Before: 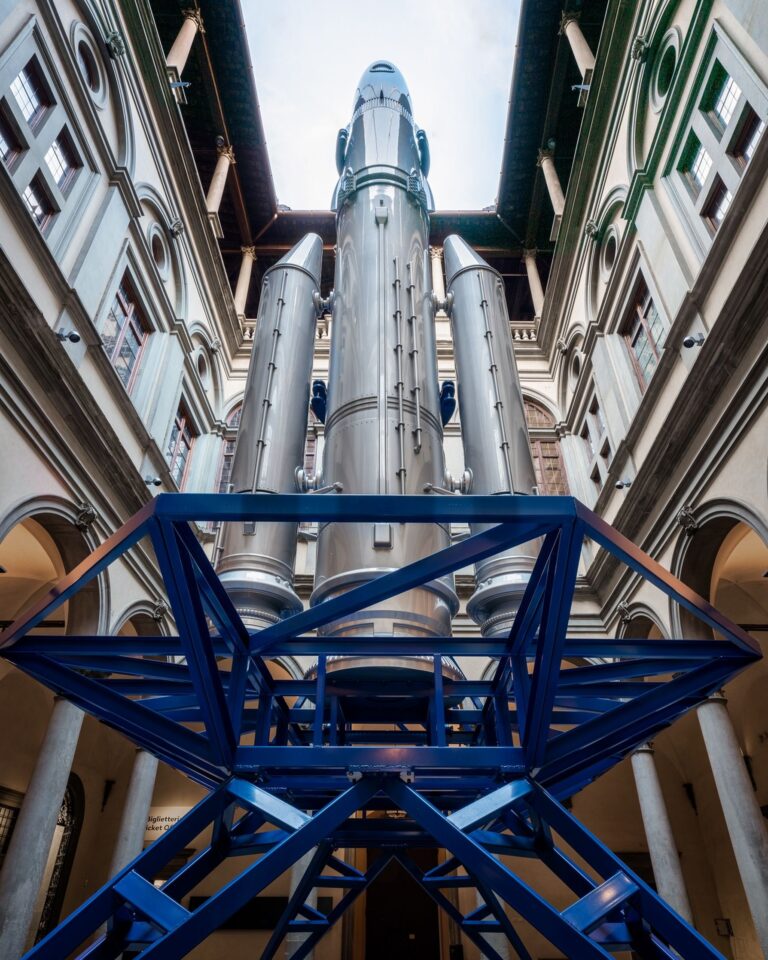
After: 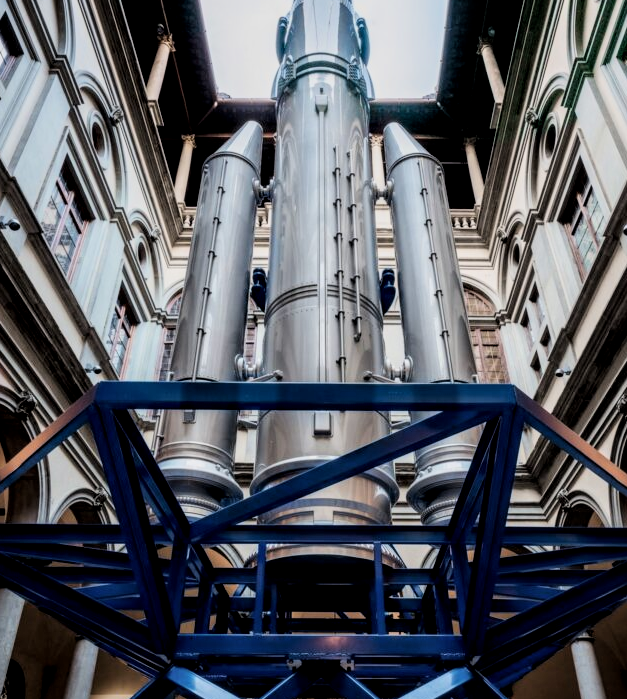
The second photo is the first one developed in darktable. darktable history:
contrast equalizer: y [[0.5 ×4, 0.467, 0.376], [0.5 ×6], [0.5 ×6], [0 ×6], [0 ×6]], mix 0.276
filmic rgb: black relative exposure -7.5 EV, white relative exposure 4.99 EV, hardness 3.34, contrast 1.298, color science v6 (2022)
crop: left 7.832%, top 11.744%, right 10.421%, bottom 15.442%
local contrast: highlights 87%, shadows 81%
